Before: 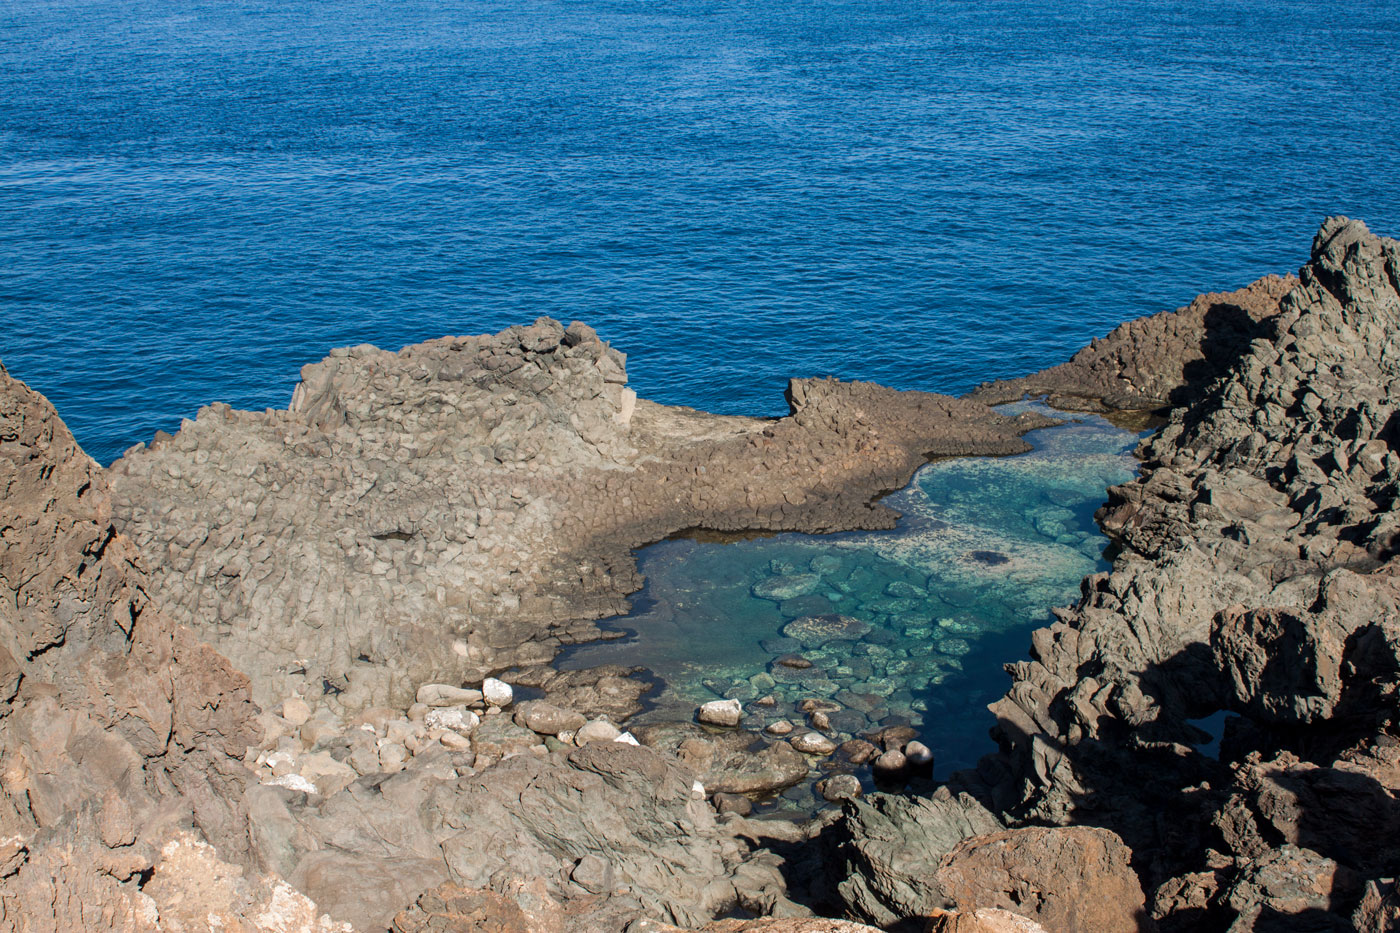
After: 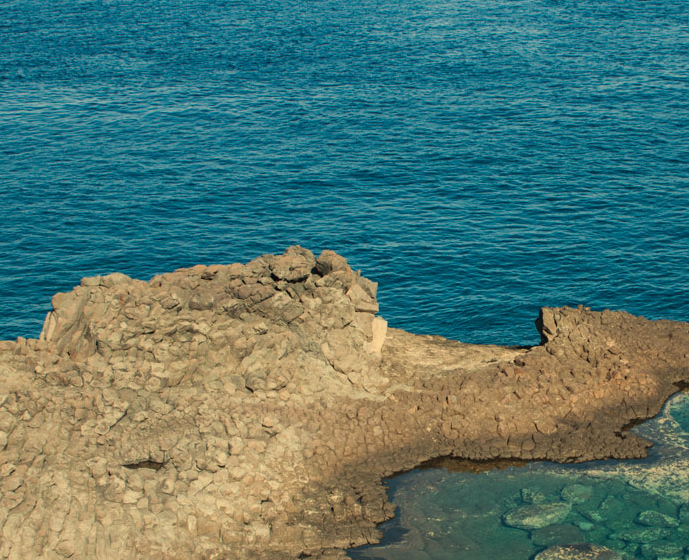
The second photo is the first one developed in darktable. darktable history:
white balance: red 1.08, blue 0.791
crop: left 17.835%, top 7.675%, right 32.881%, bottom 32.213%
